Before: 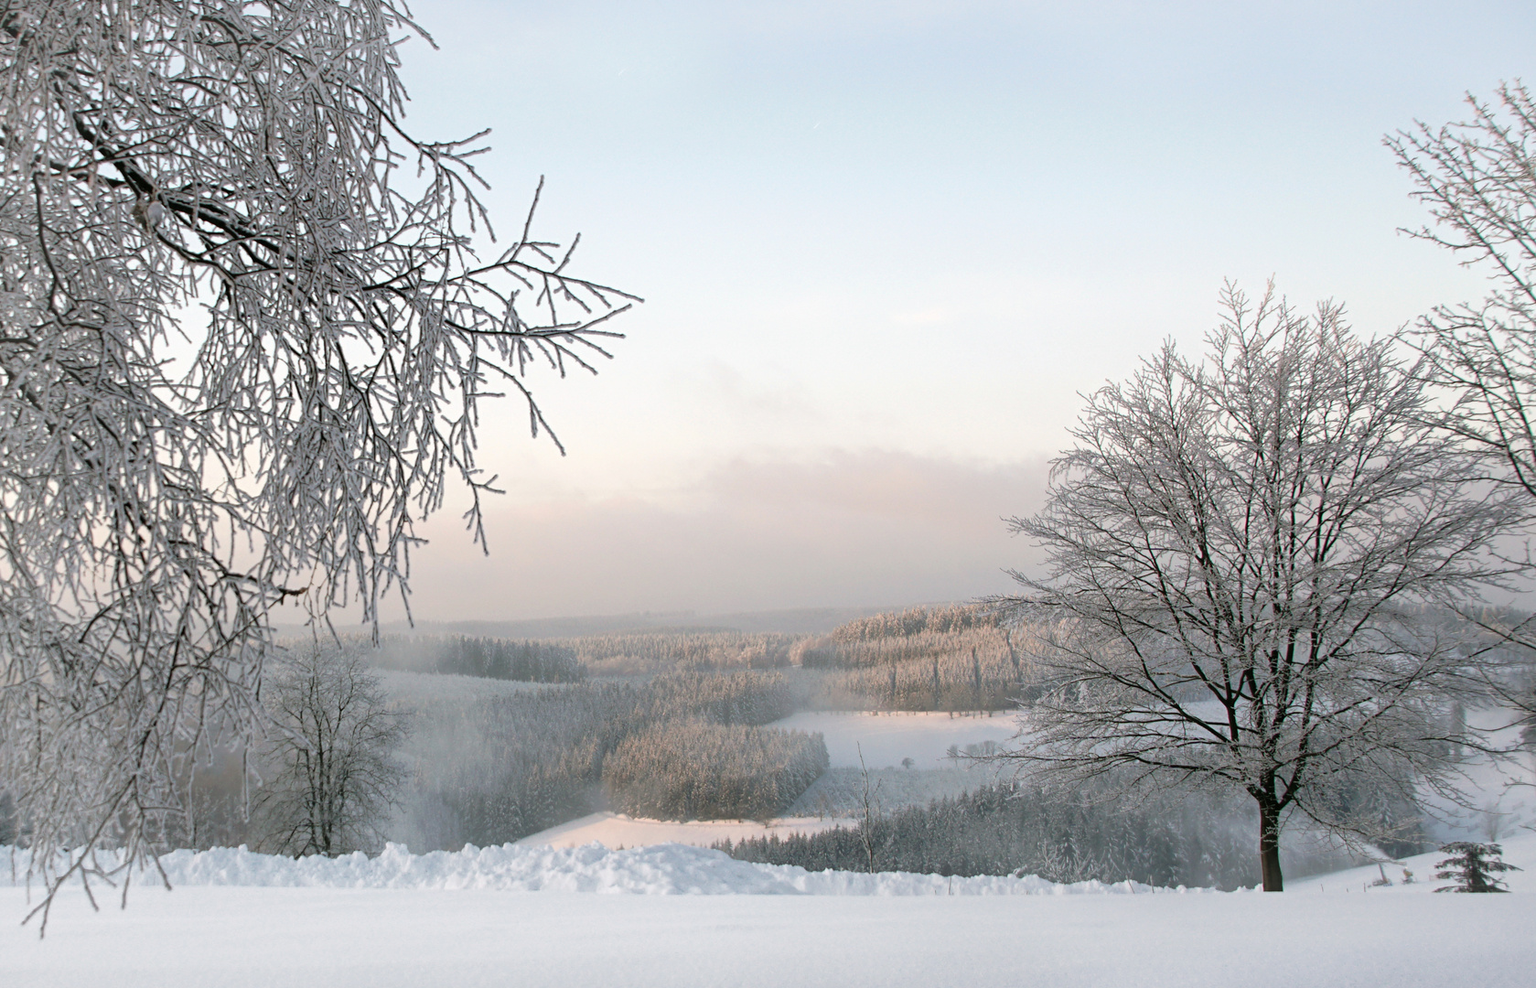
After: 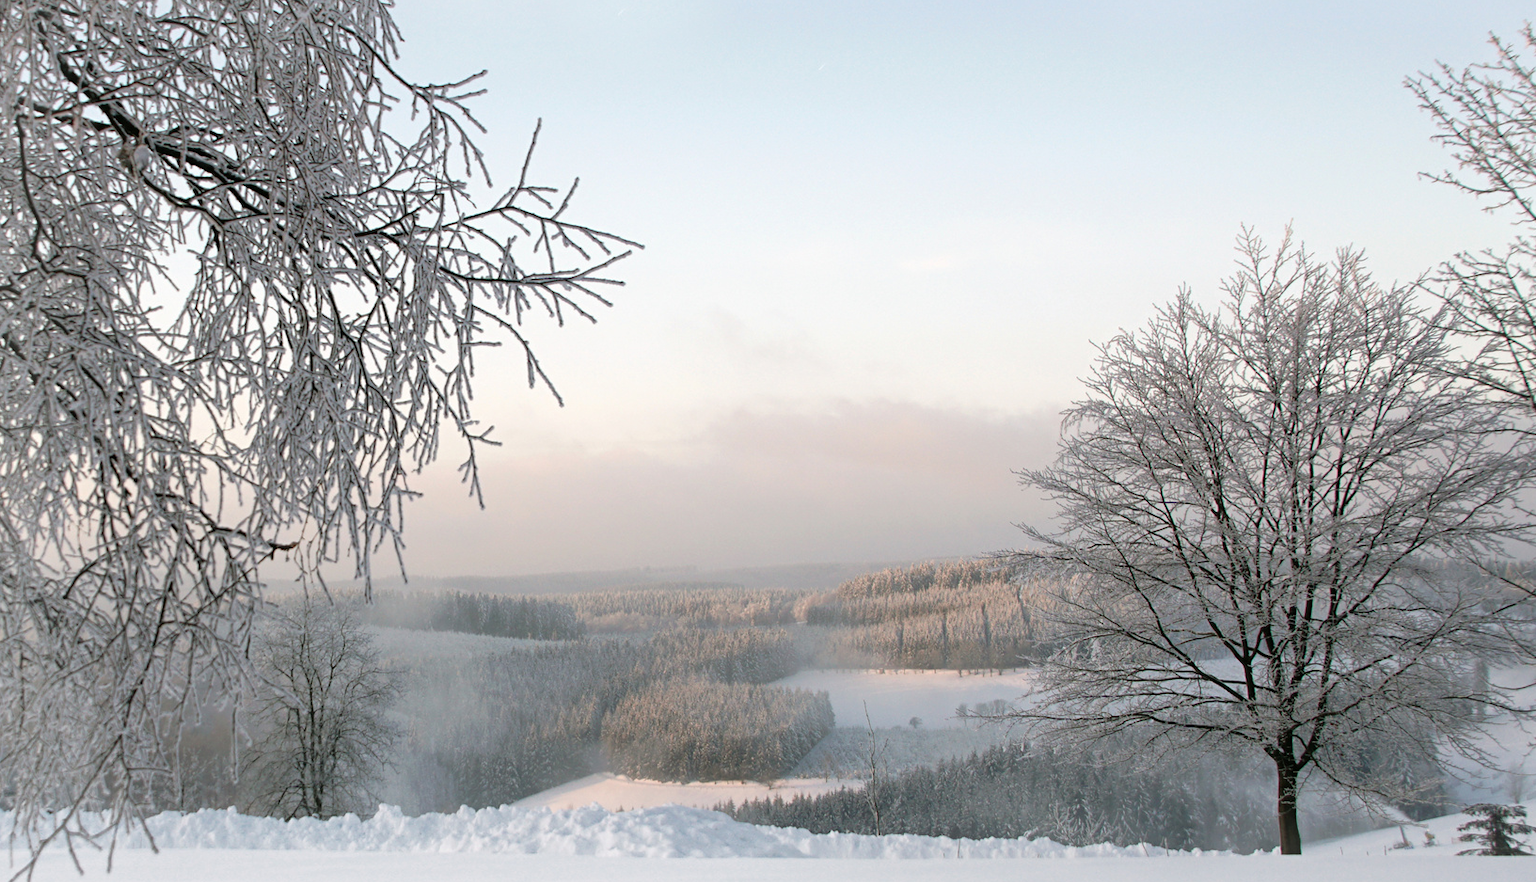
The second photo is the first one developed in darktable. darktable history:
crop: left 1.146%, top 6.185%, right 1.556%, bottom 6.962%
